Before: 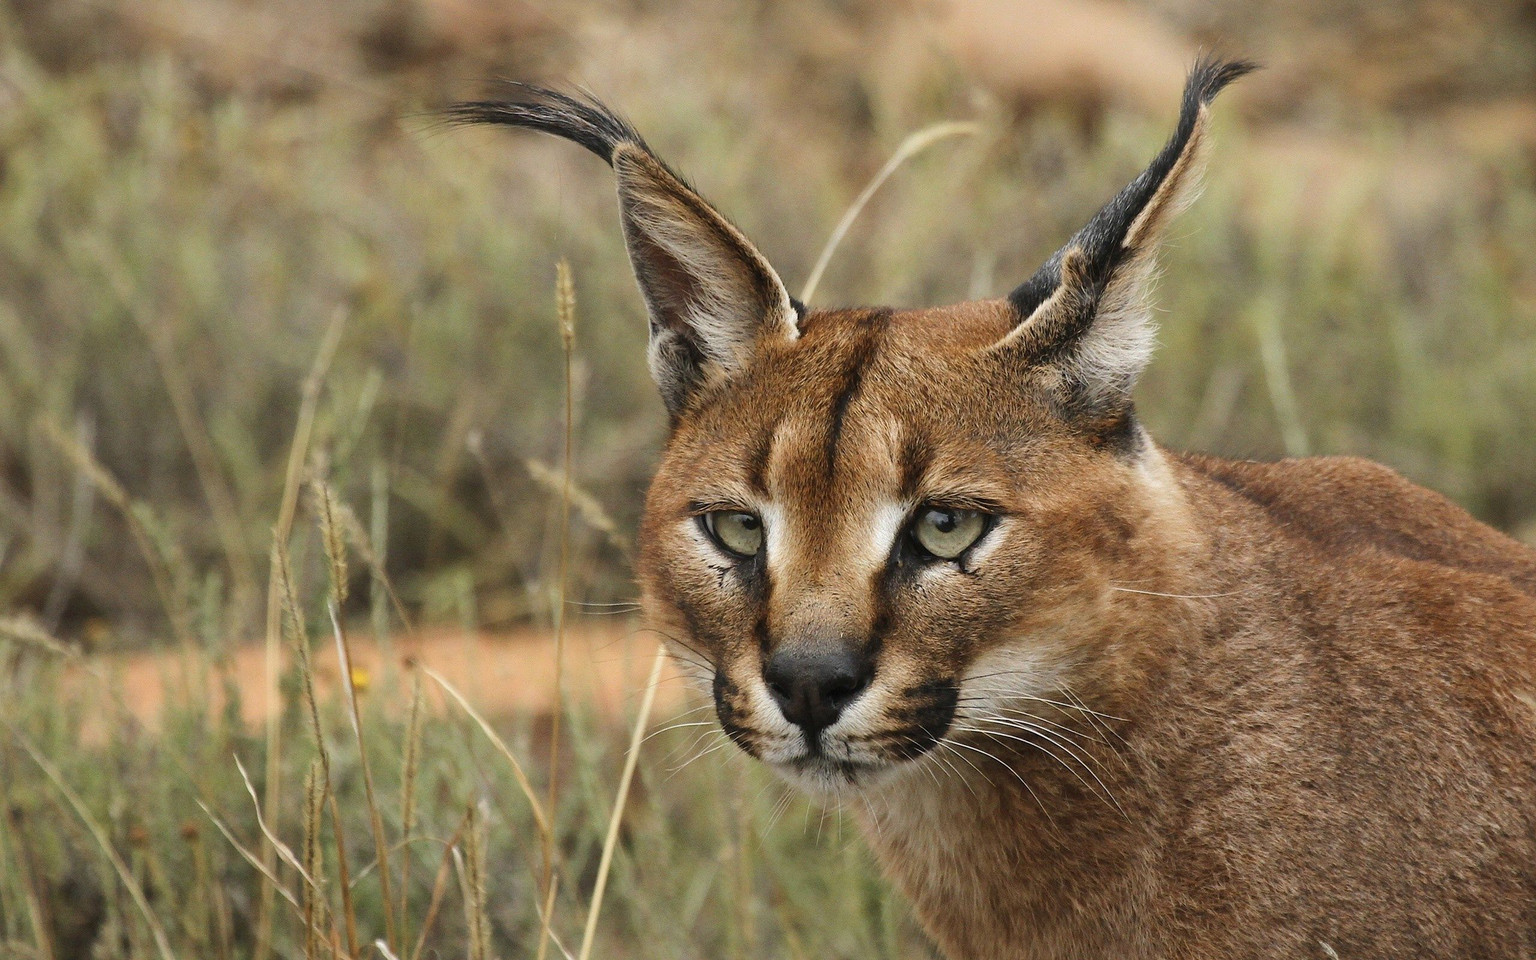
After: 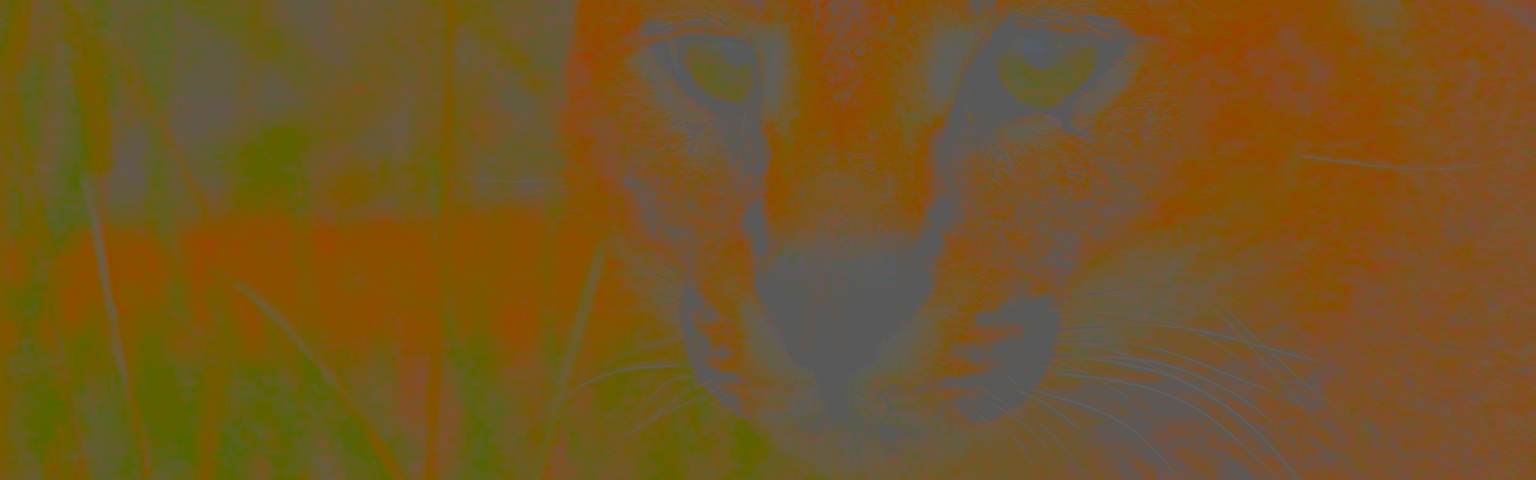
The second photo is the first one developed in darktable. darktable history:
crop: left 17.986%, top 50.856%, right 17.605%, bottom 16.881%
filmic rgb: black relative exposure -5.02 EV, white relative exposure 3.19 EV, hardness 3.48, contrast 1.198, highlights saturation mix -28.74%
sharpen: on, module defaults
contrast brightness saturation: contrast -0.976, brightness -0.178, saturation 0.75
